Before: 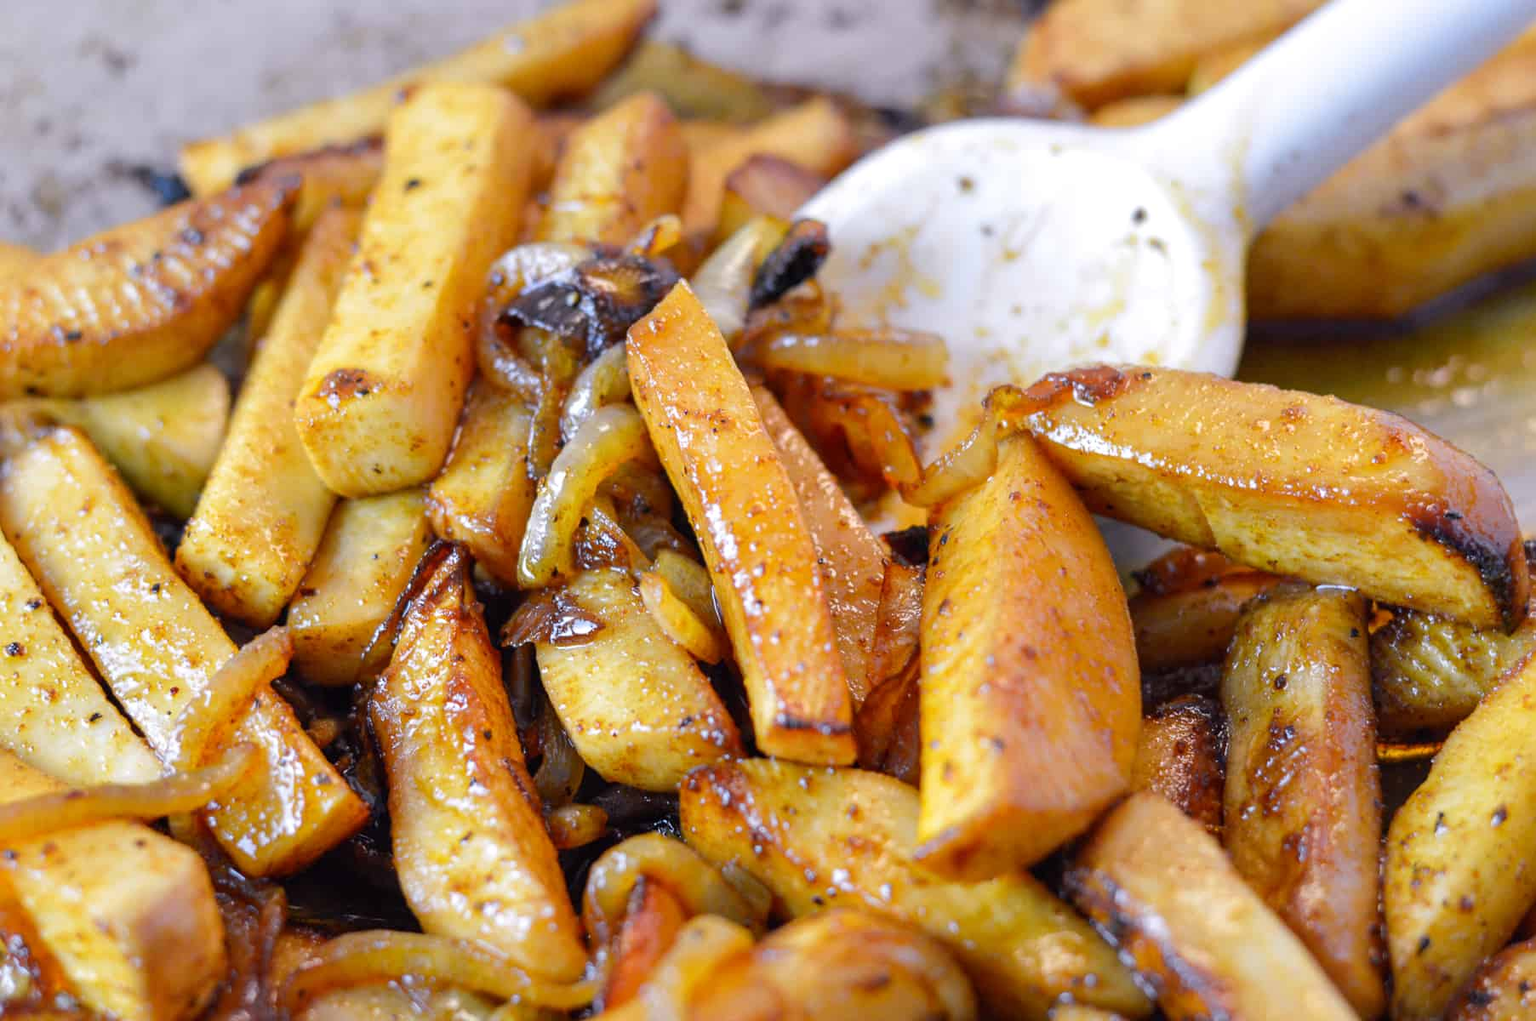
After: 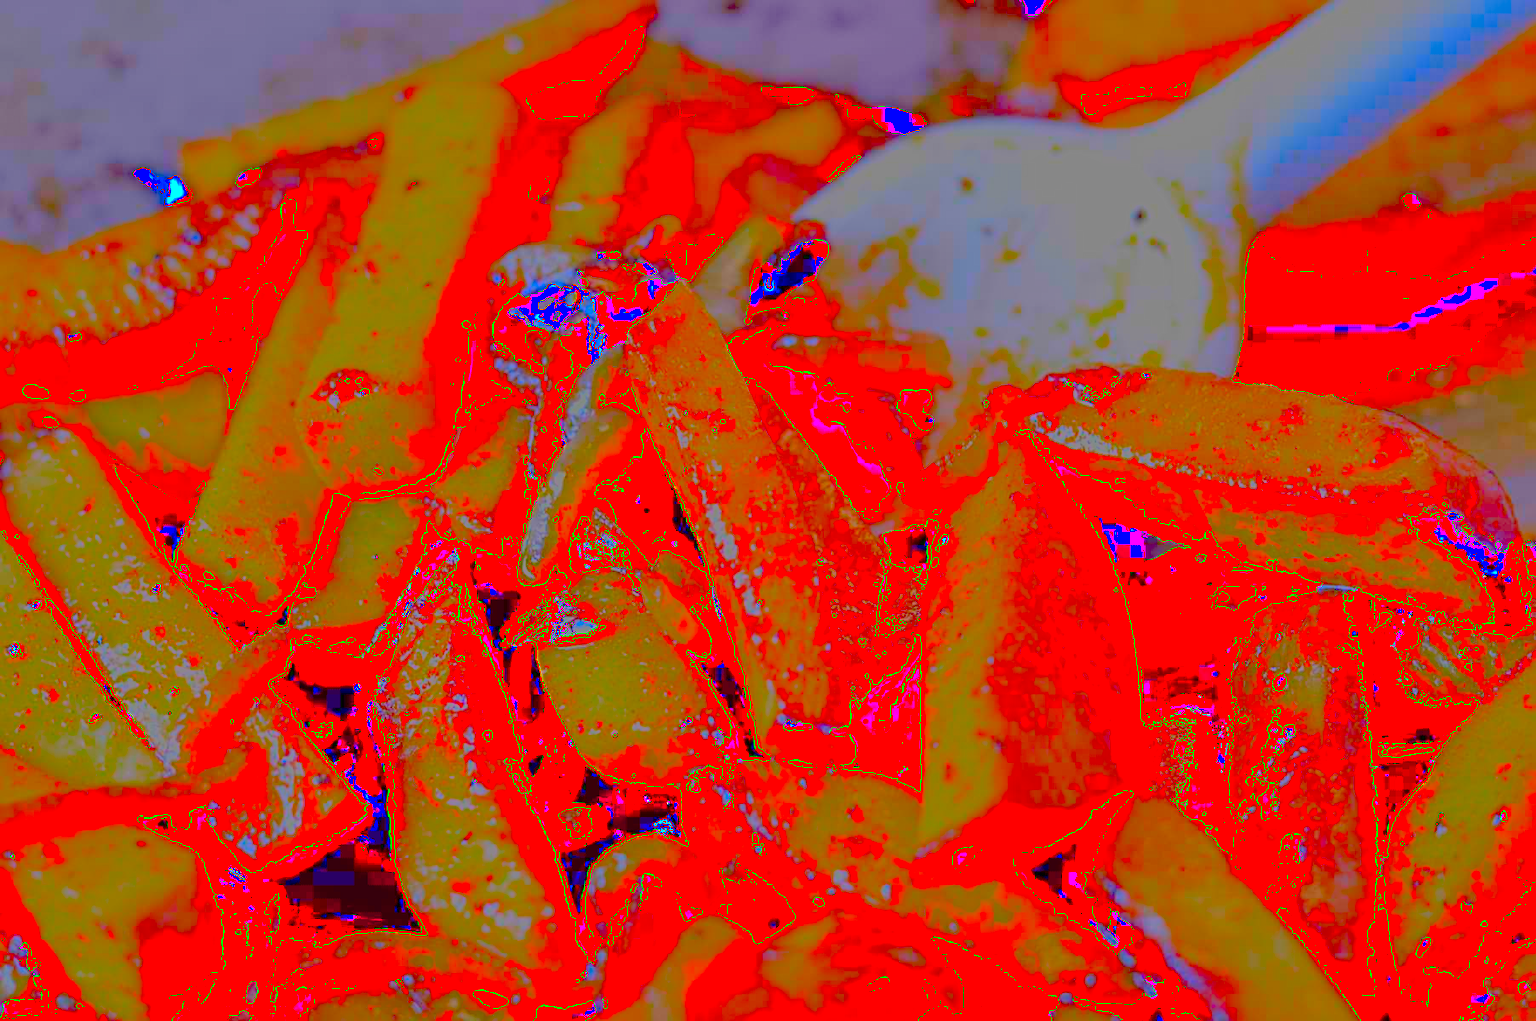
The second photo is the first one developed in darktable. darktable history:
fill light: on, module defaults
exposure: black level correction 0.1, exposure 3 EV, compensate highlight preservation false
contrast brightness saturation: contrast 0.1, saturation -0.3
global tonemap: drago (1, 100), detail 1
sharpen: on, module defaults
